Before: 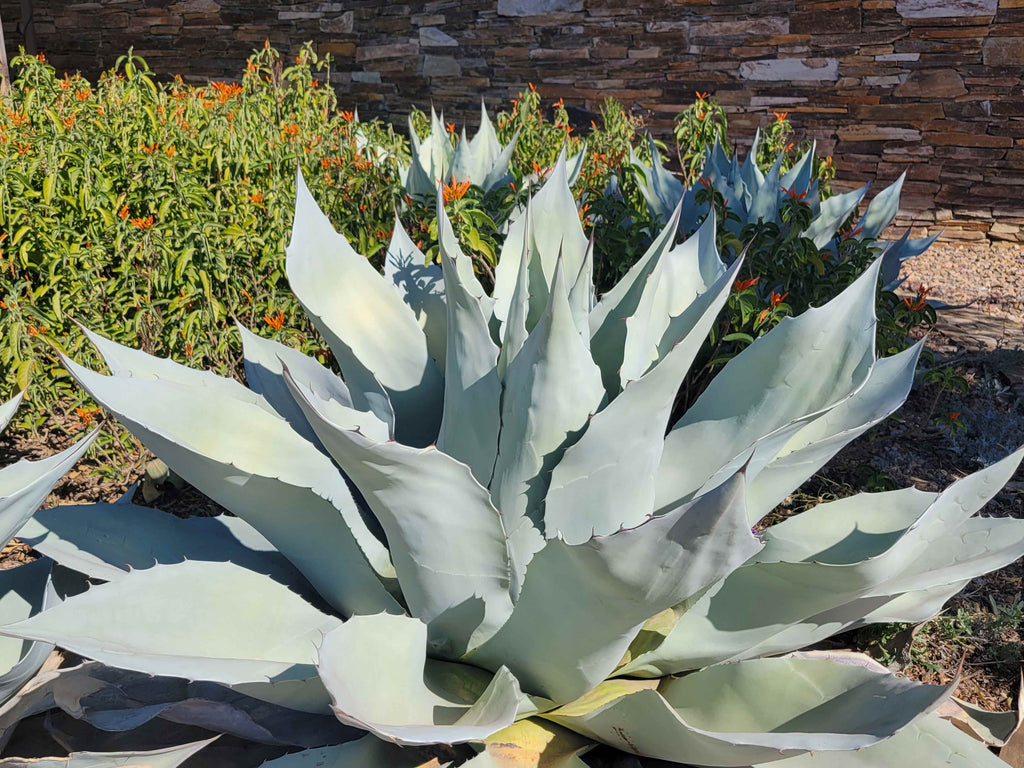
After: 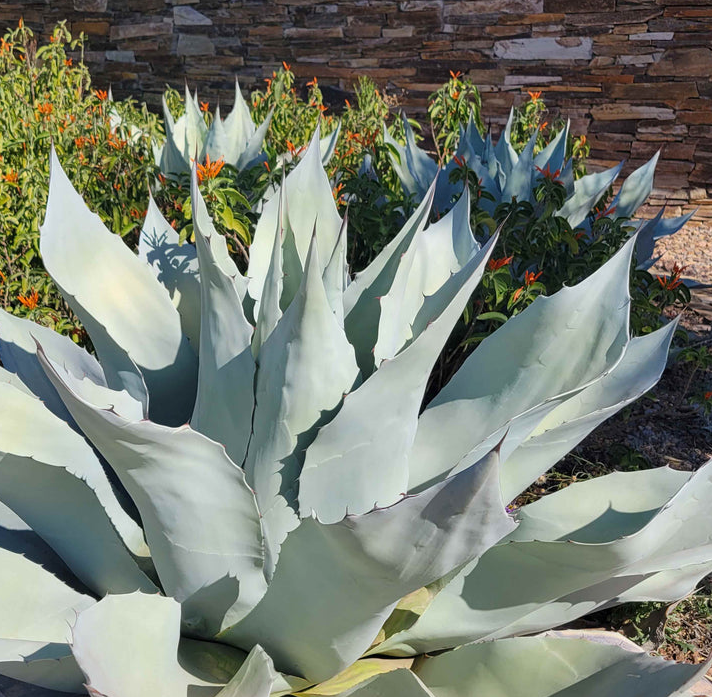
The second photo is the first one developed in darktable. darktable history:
crop and rotate: left 24.034%, top 2.838%, right 6.406%, bottom 6.299%
tone equalizer: on, module defaults
